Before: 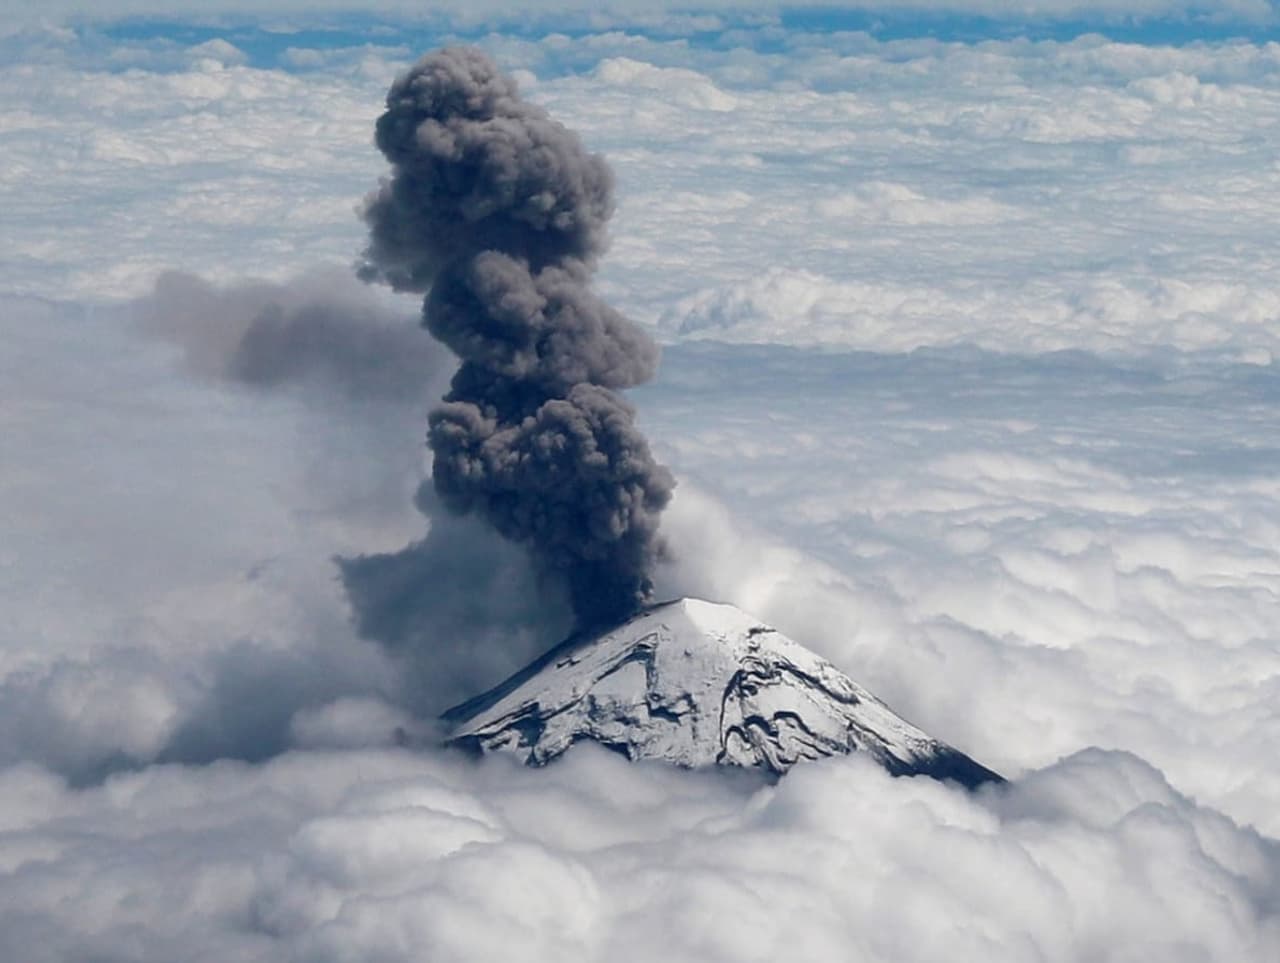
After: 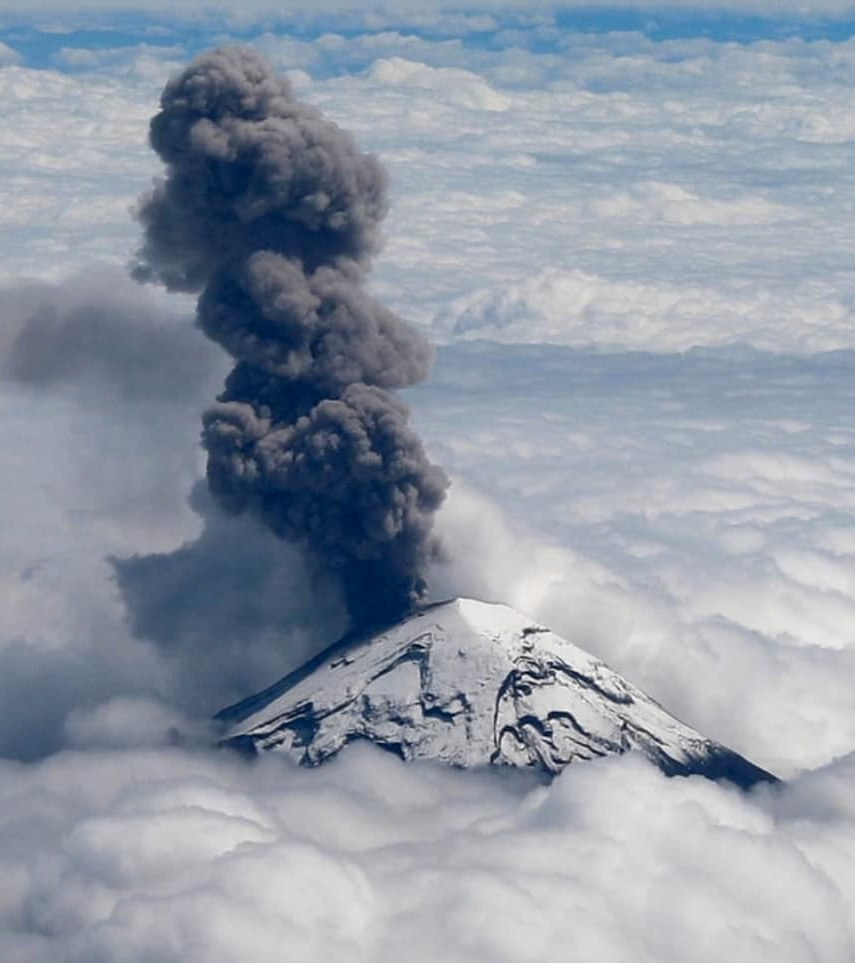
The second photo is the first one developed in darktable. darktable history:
crop and rotate: left 17.732%, right 15.423%
color contrast: green-magenta contrast 0.8, blue-yellow contrast 1.1, unbound 0
